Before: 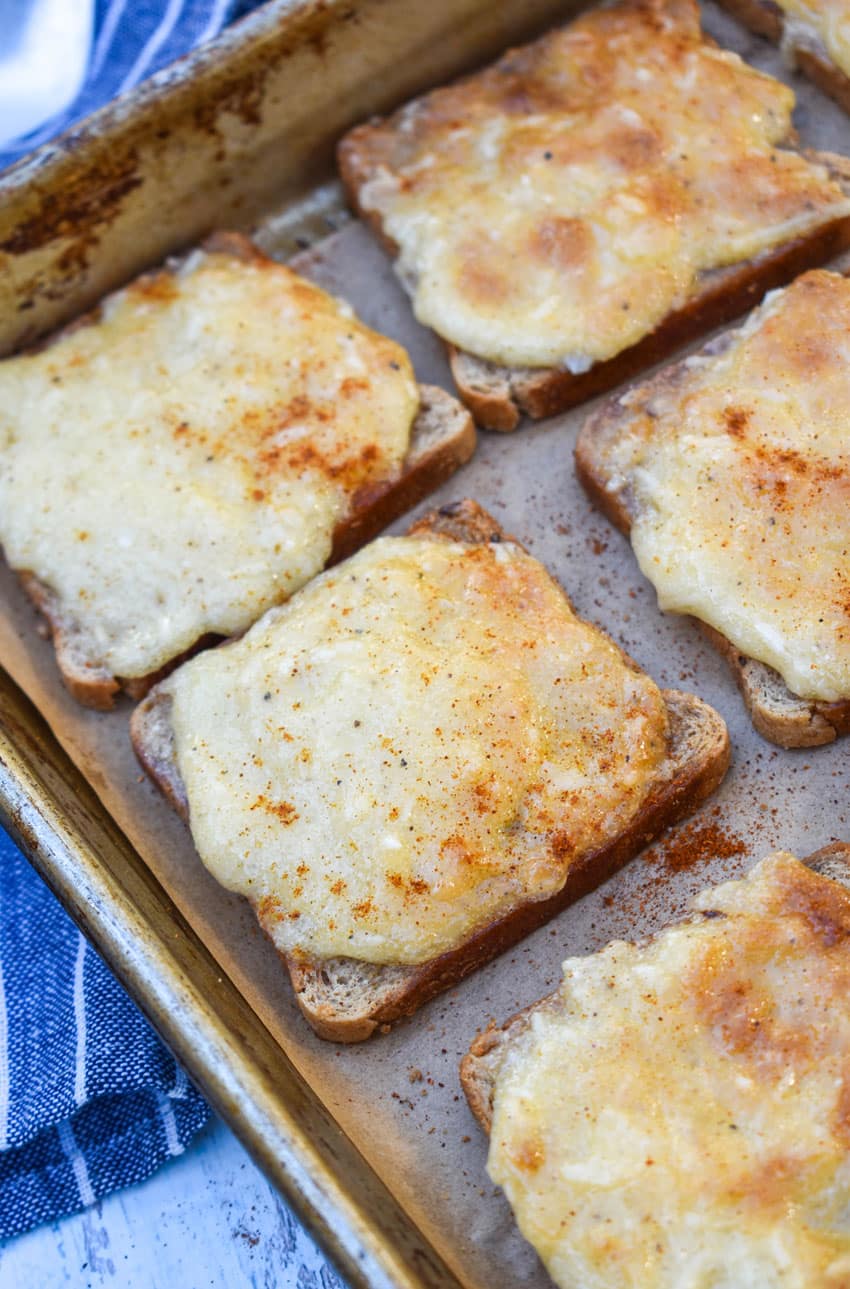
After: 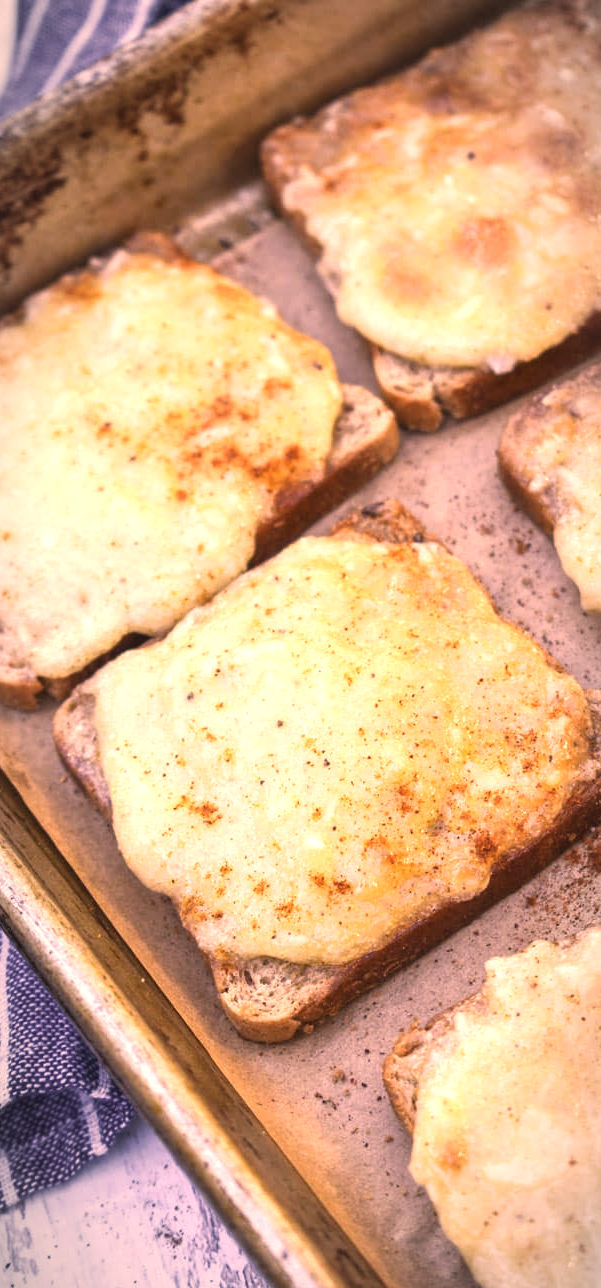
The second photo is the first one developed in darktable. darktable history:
crop and rotate: left 9.061%, right 20.142%
exposure: black level correction -0.002, exposure 0.708 EV, compensate exposure bias true, compensate highlight preservation false
vignetting: fall-off start 87%, automatic ratio true
color correction: highlights a* 40, highlights b* 40, saturation 0.69
